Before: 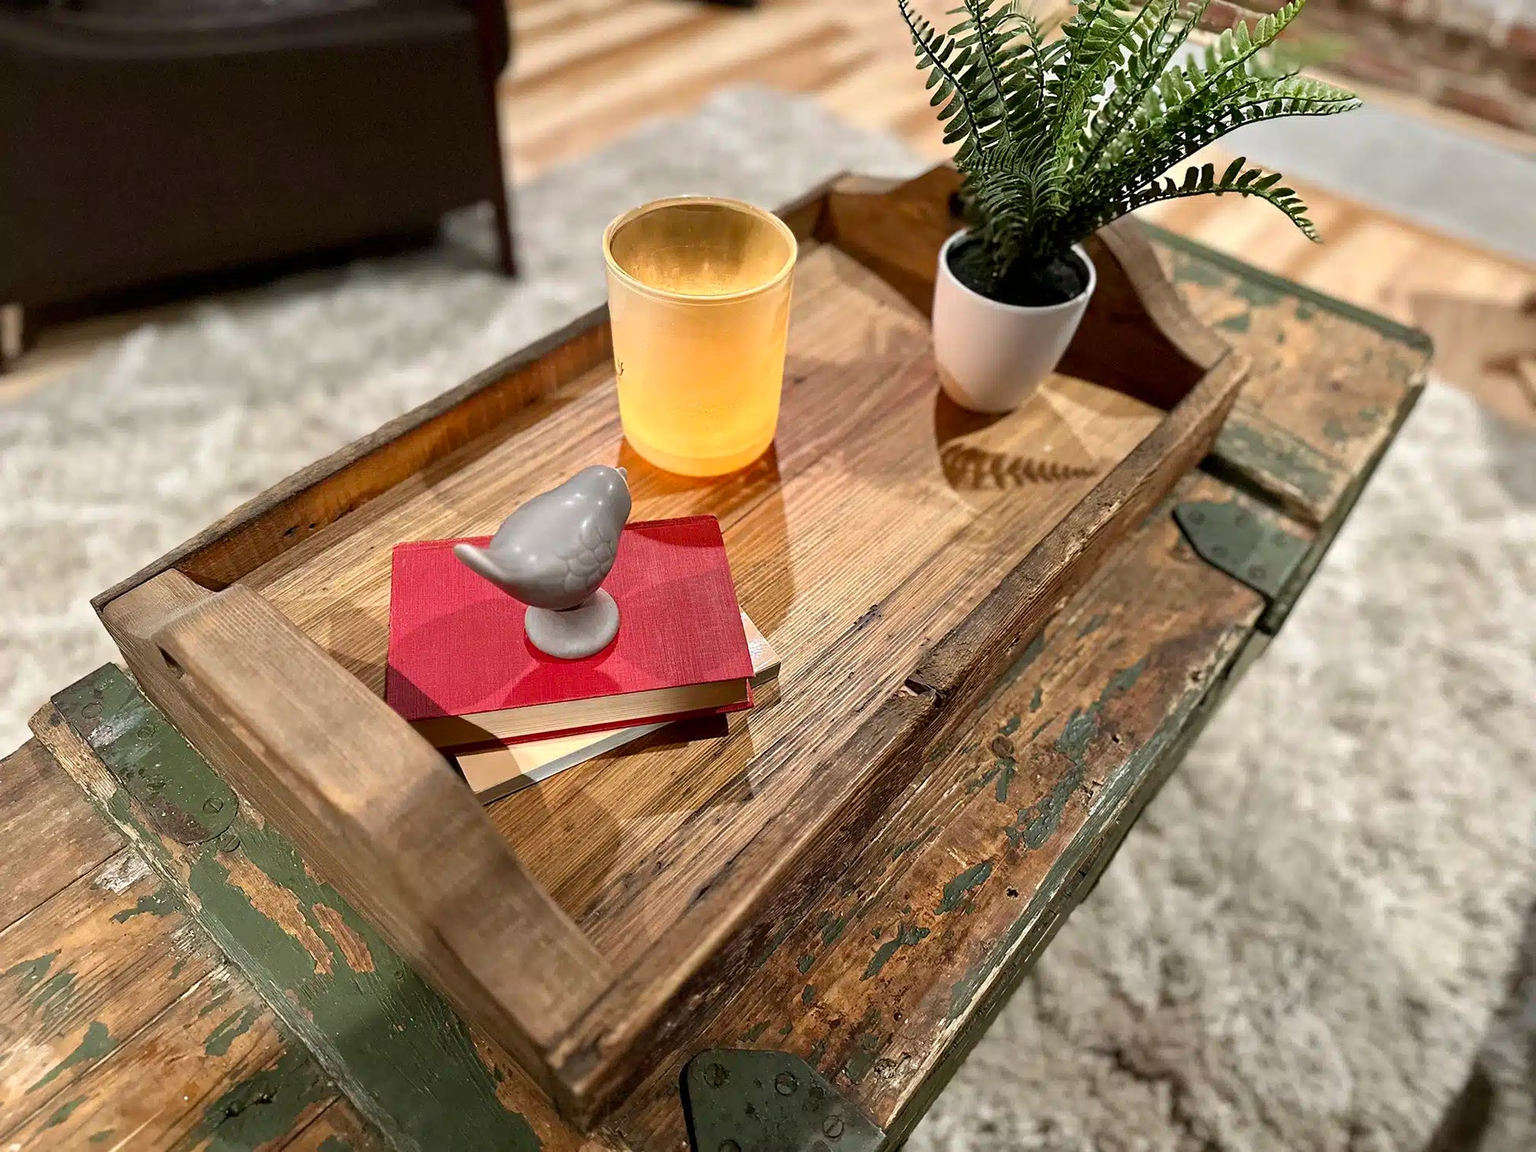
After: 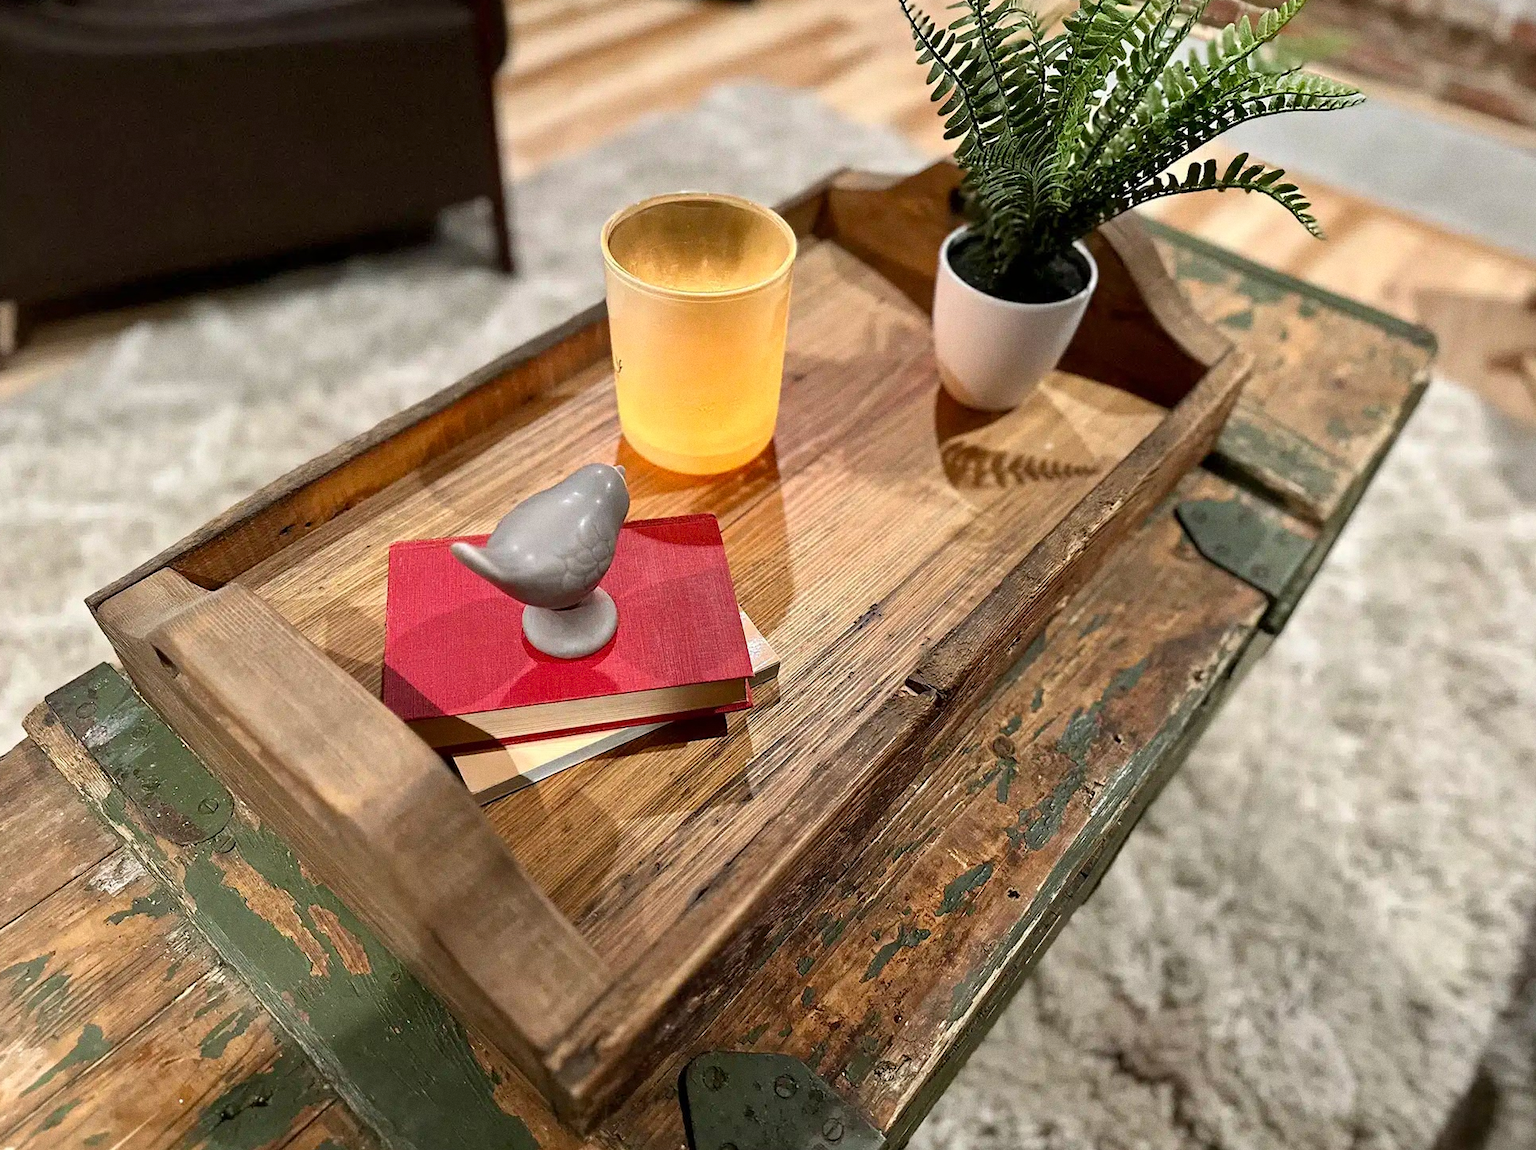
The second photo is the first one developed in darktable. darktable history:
crop: left 0.434%, top 0.485%, right 0.244%, bottom 0.386%
grain: coarseness 0.09 ISO
